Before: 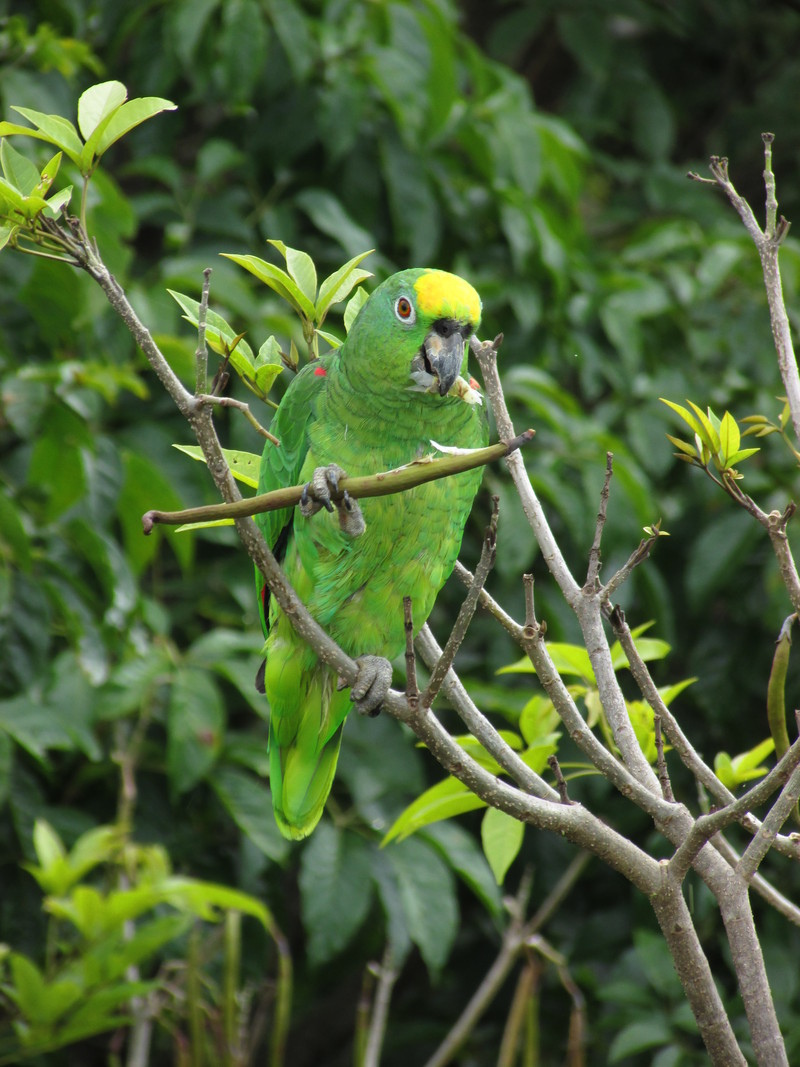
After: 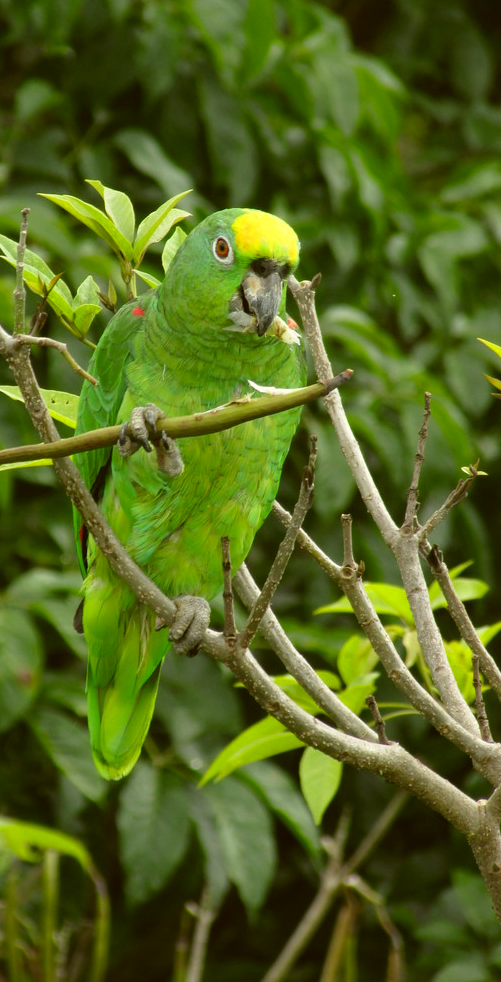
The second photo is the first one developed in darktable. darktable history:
exposure: black level correction 0, compensate highlight preservation false
crop and rotate: left 22.823%, top 5.642%, right 14.48%, bottom 2.266%
color balance rgb: perceptual saturation grading › global saturation -2.997%
color correction: highlights a* -1.19, highlights b* 10.36, shadows a* 0.26, shadows b* 18.95
